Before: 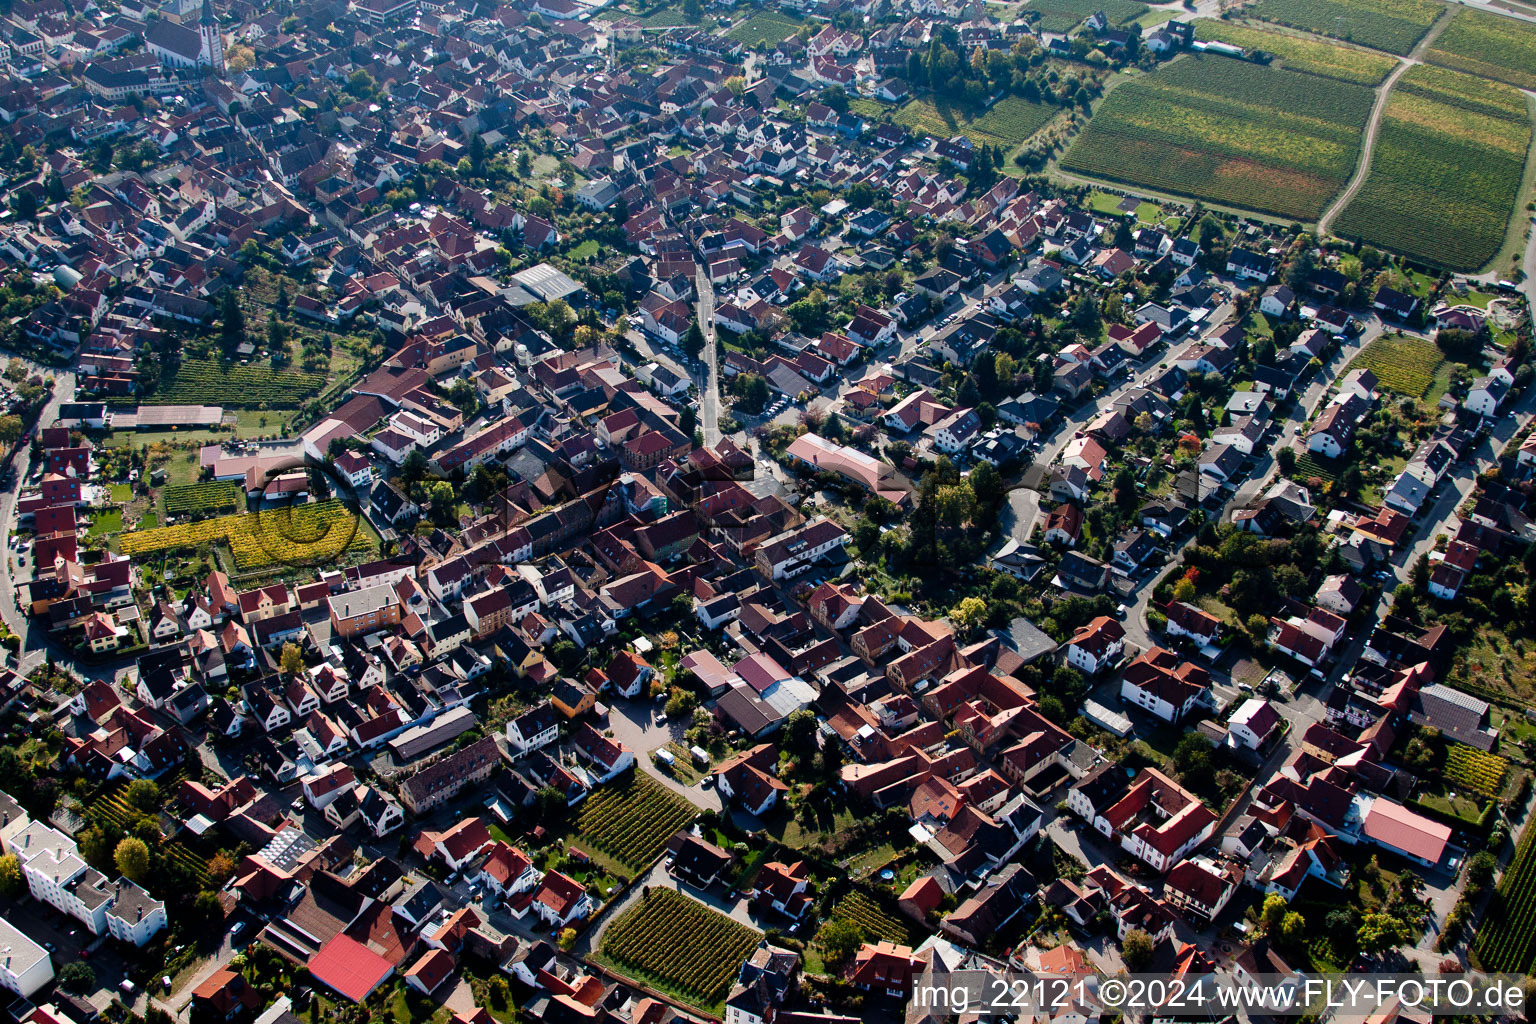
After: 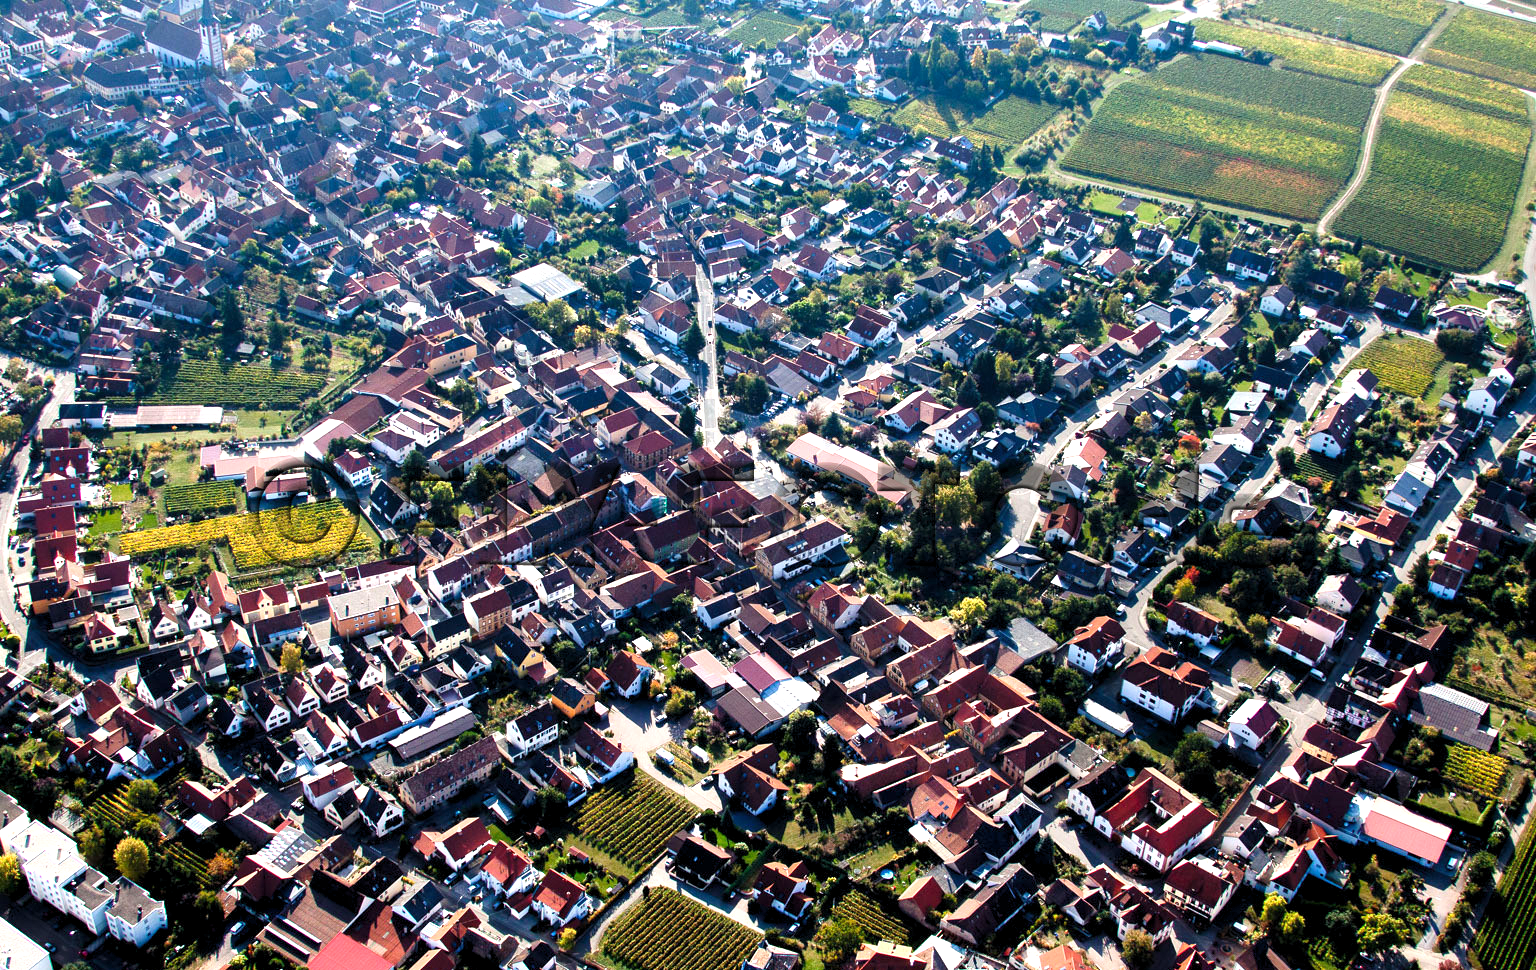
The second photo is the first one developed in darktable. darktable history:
exposure: exposure 1.001 EV, compensate exposure bias true, compensate highlight preservation false
levels: levels [0.018, 0.493, 1]
crop and rotate: top 0.008%, bottom 5.228%
